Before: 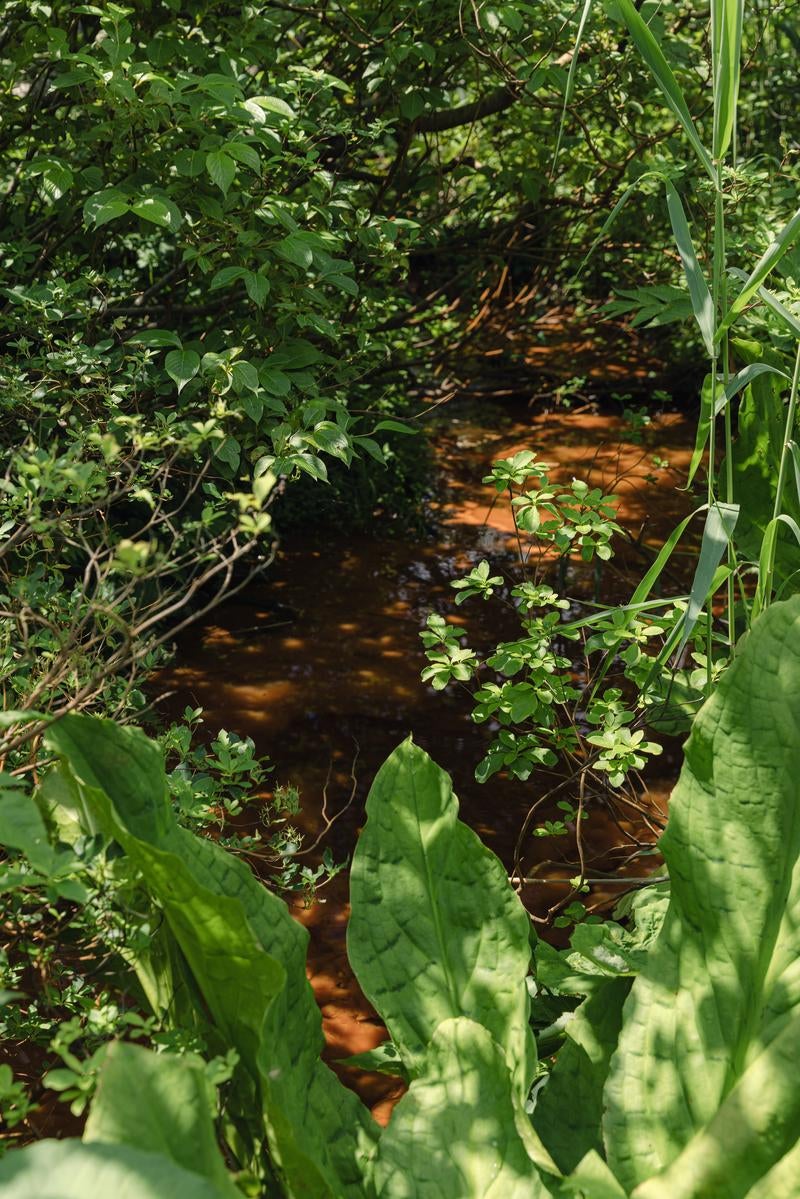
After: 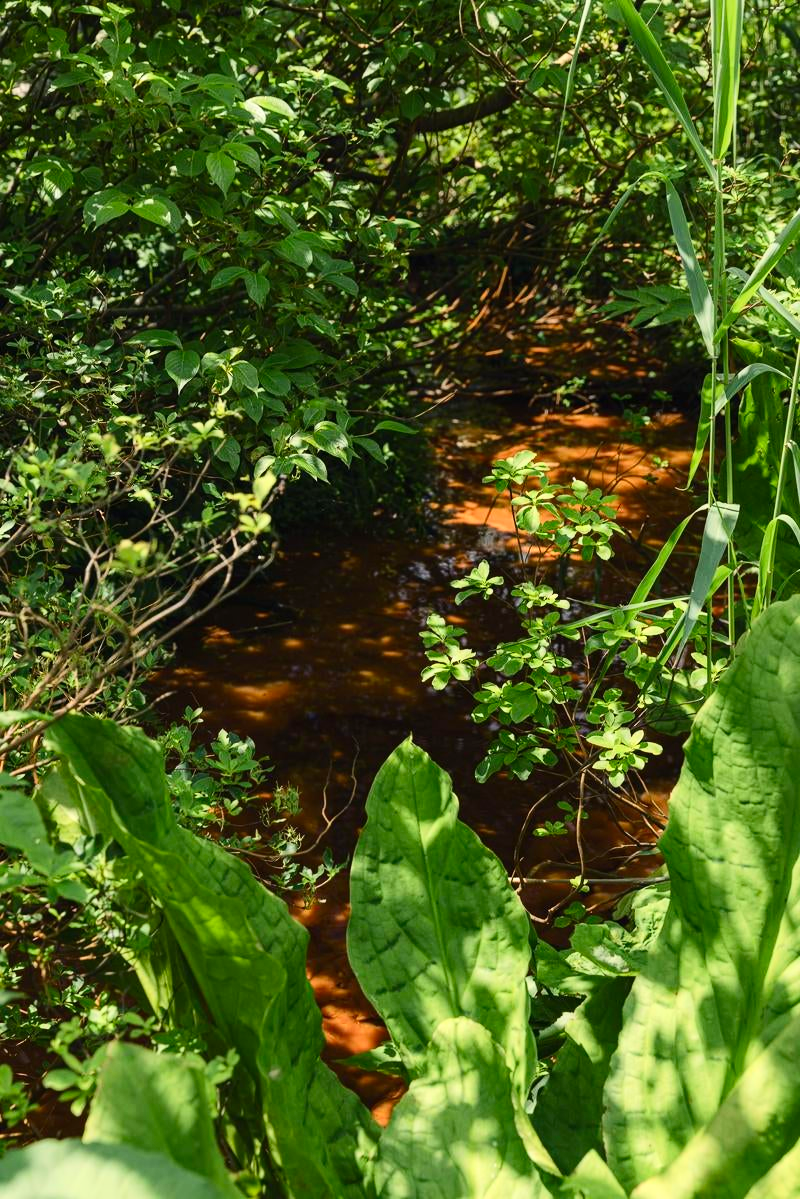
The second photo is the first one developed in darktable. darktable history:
contrast brightness saturation: contrast 0.234, brightness 0.11, saturation 0.293
